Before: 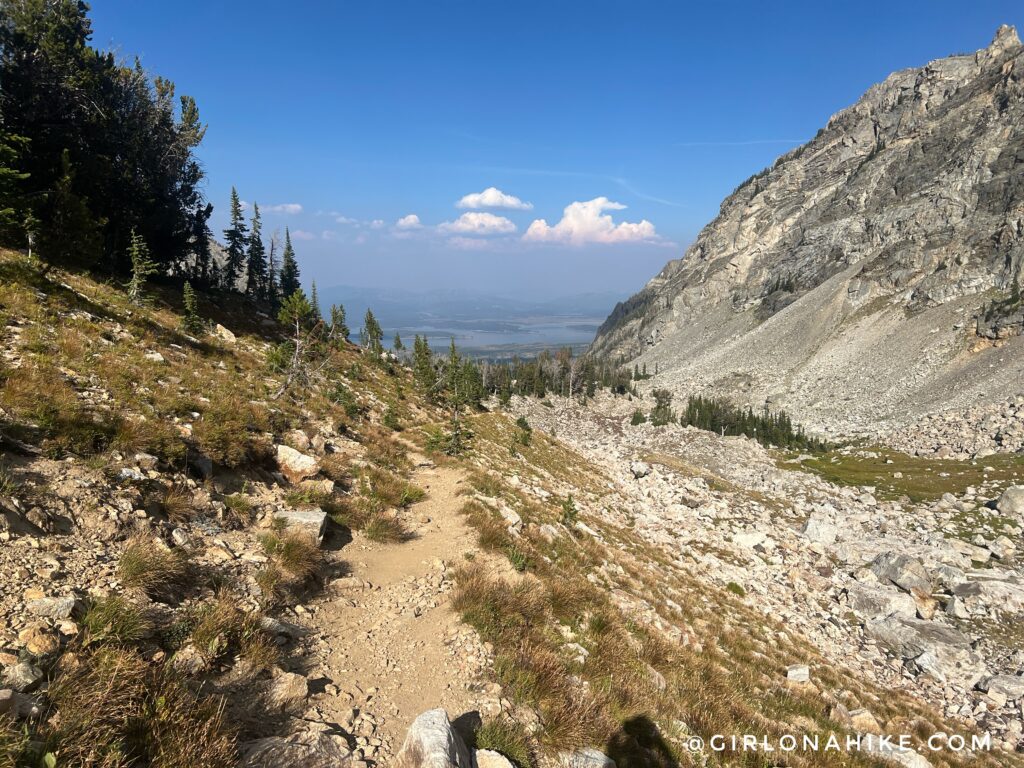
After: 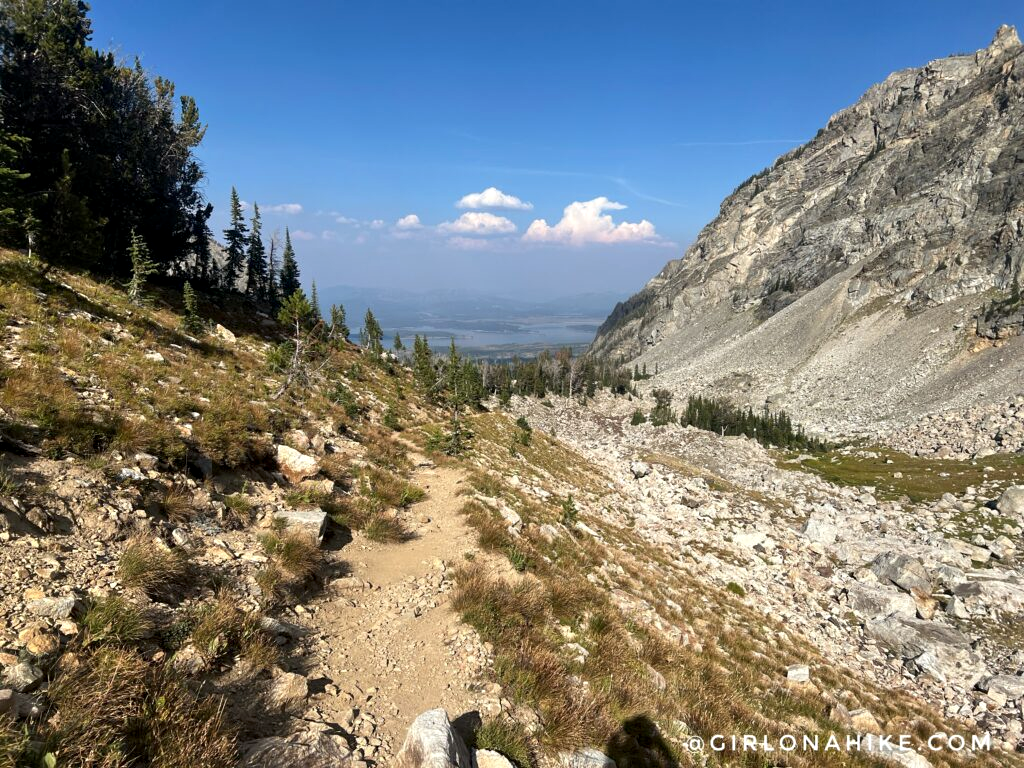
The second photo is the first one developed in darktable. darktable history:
contrast equalizer: octaves 7, y [[0.6 ×6], [0.55 ×6], [0 ×6], [0 ×6], [0 ×6]], mix 0.31
